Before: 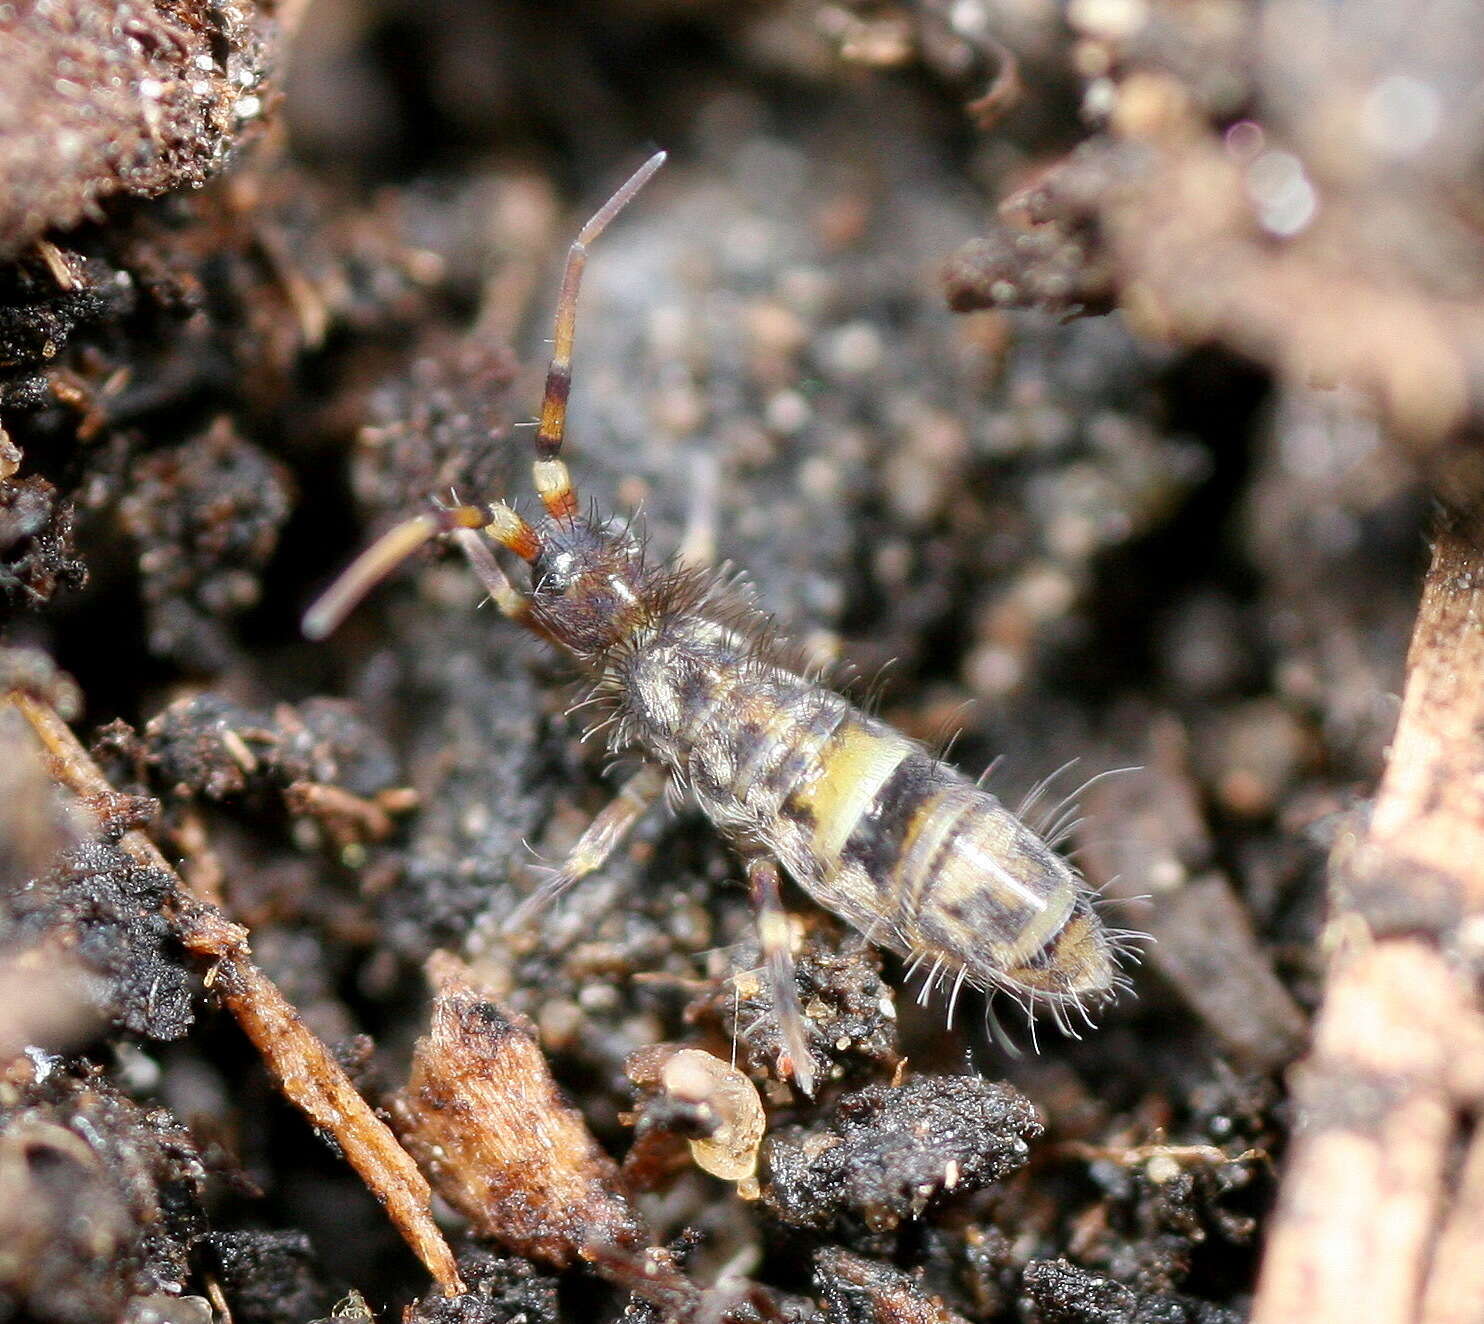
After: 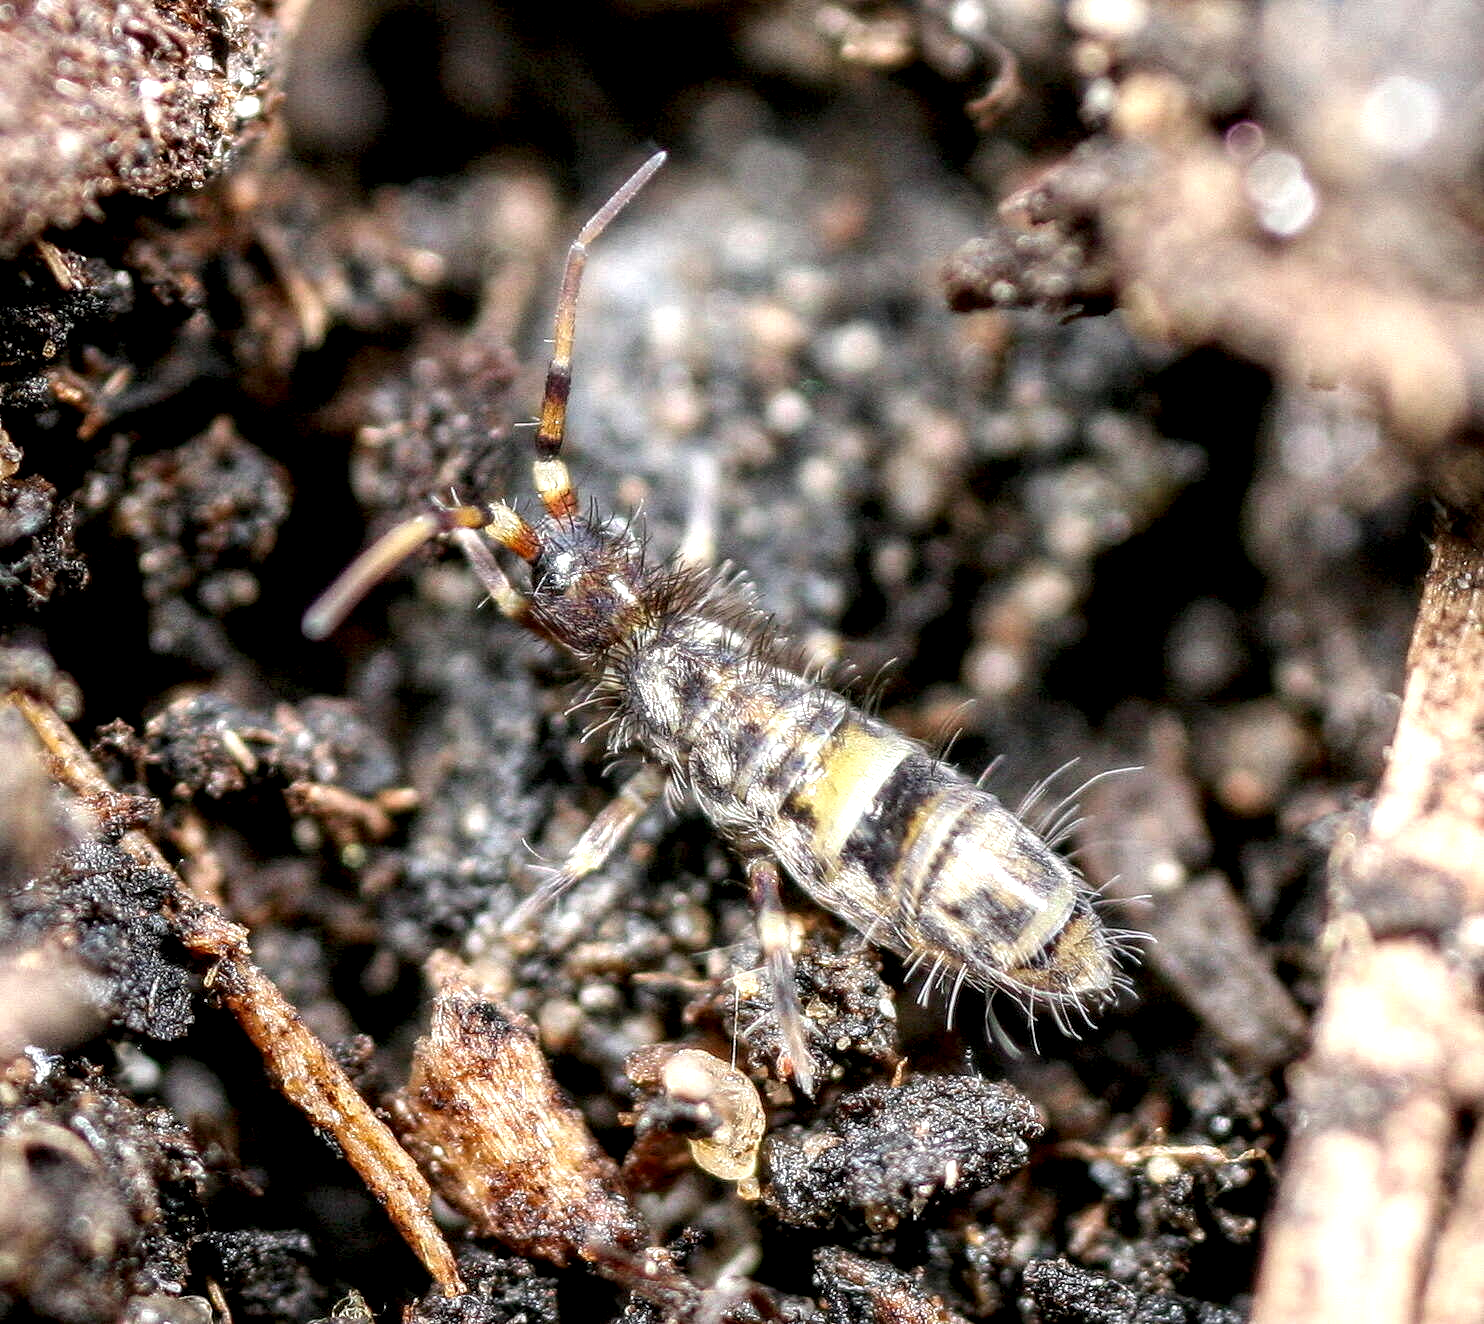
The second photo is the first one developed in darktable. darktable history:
local contrast: highlights 16%, detail 187%
